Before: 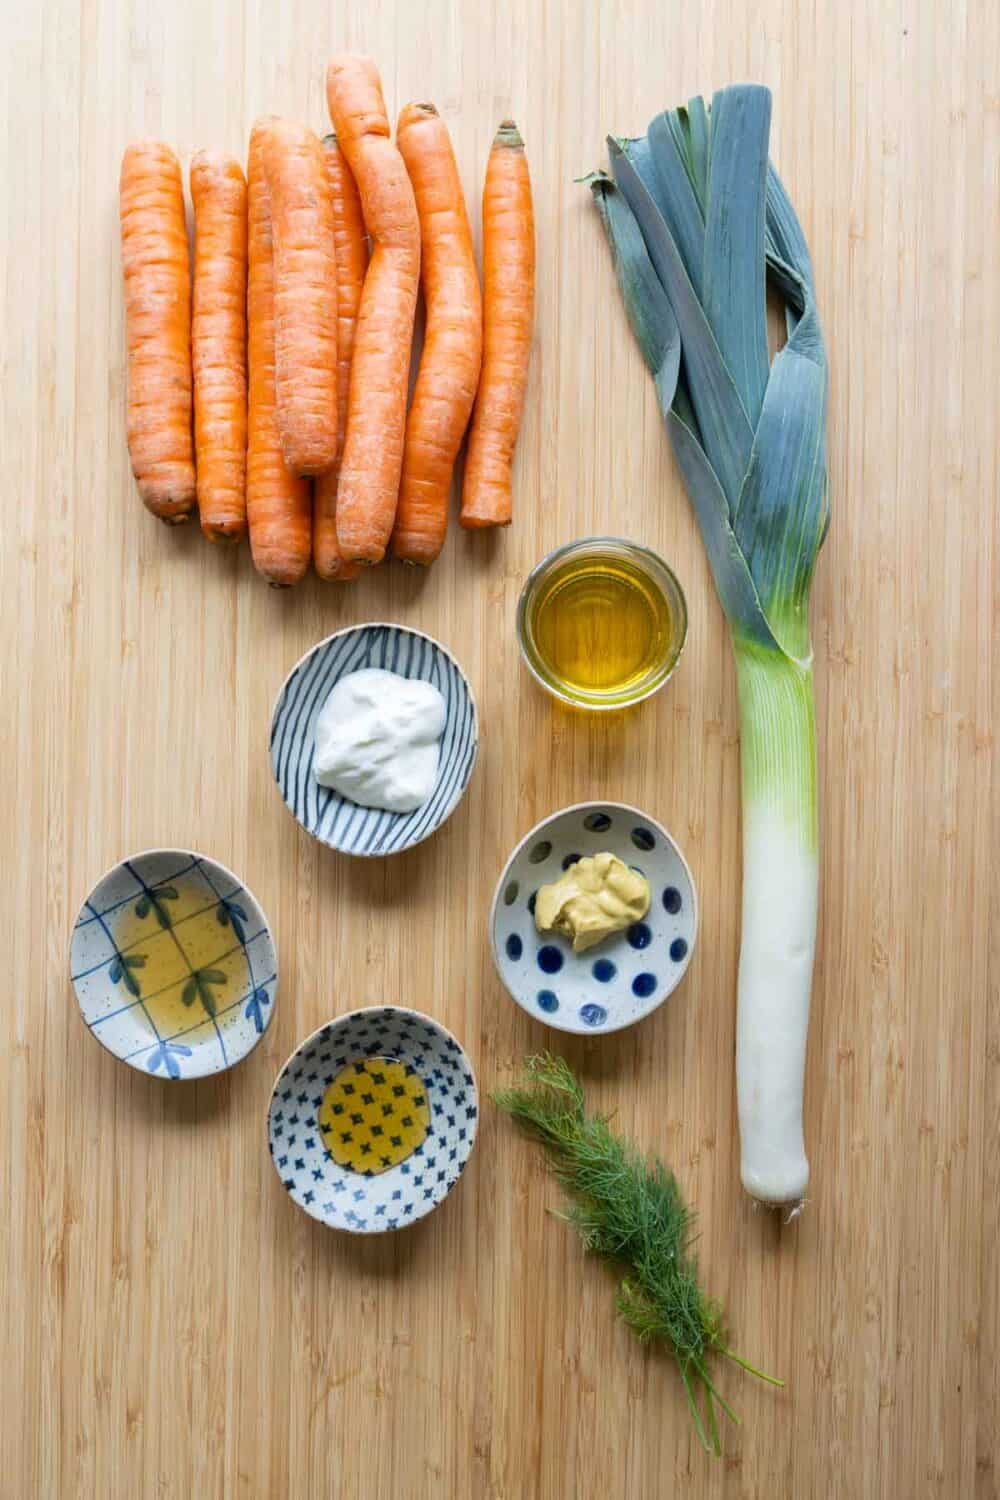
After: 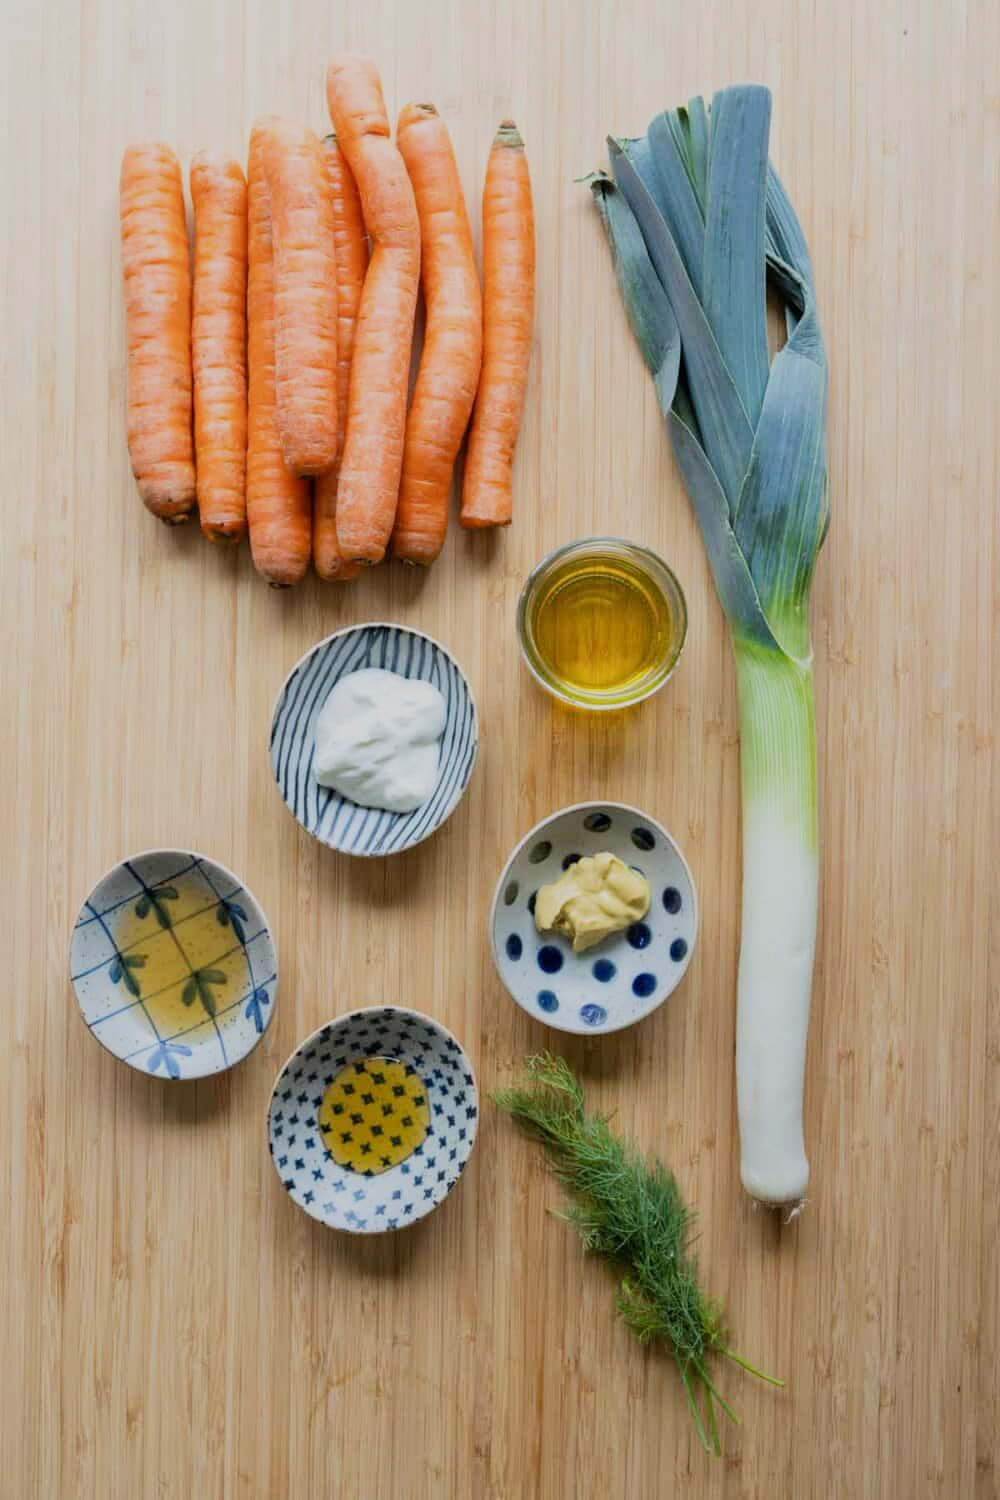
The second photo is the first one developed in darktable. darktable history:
filmic rgb: black relative exposure -16 EV, white relative exposure 4.95 EV, hardness 6.24
